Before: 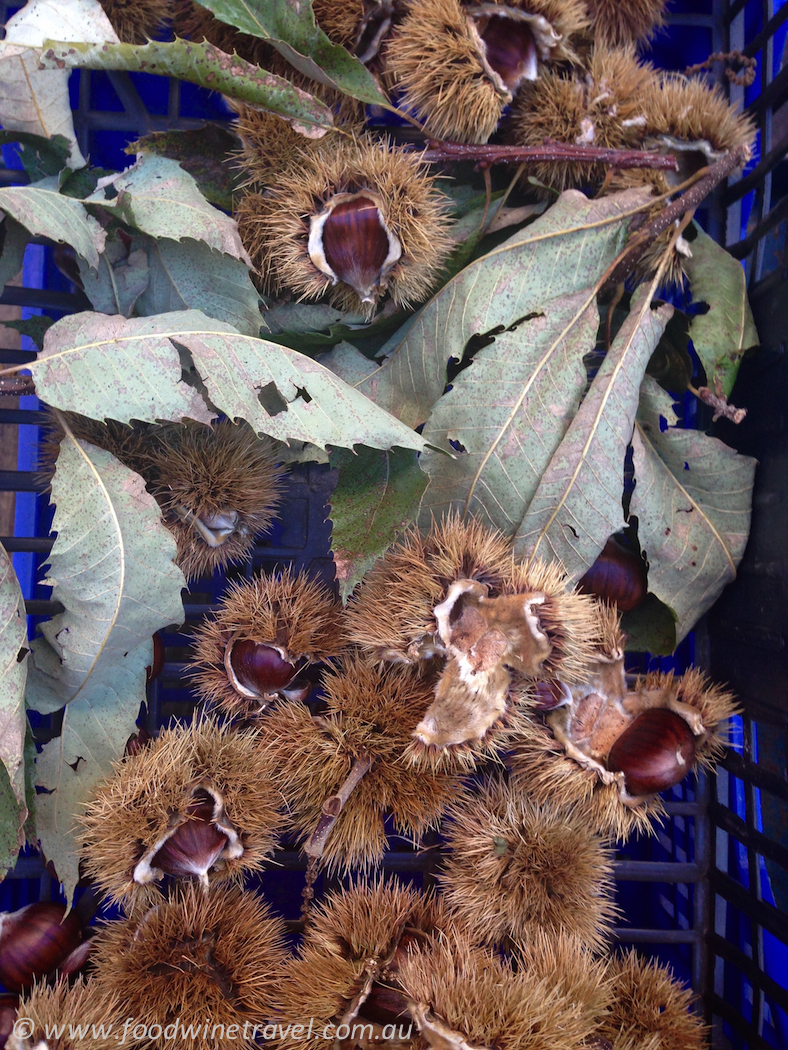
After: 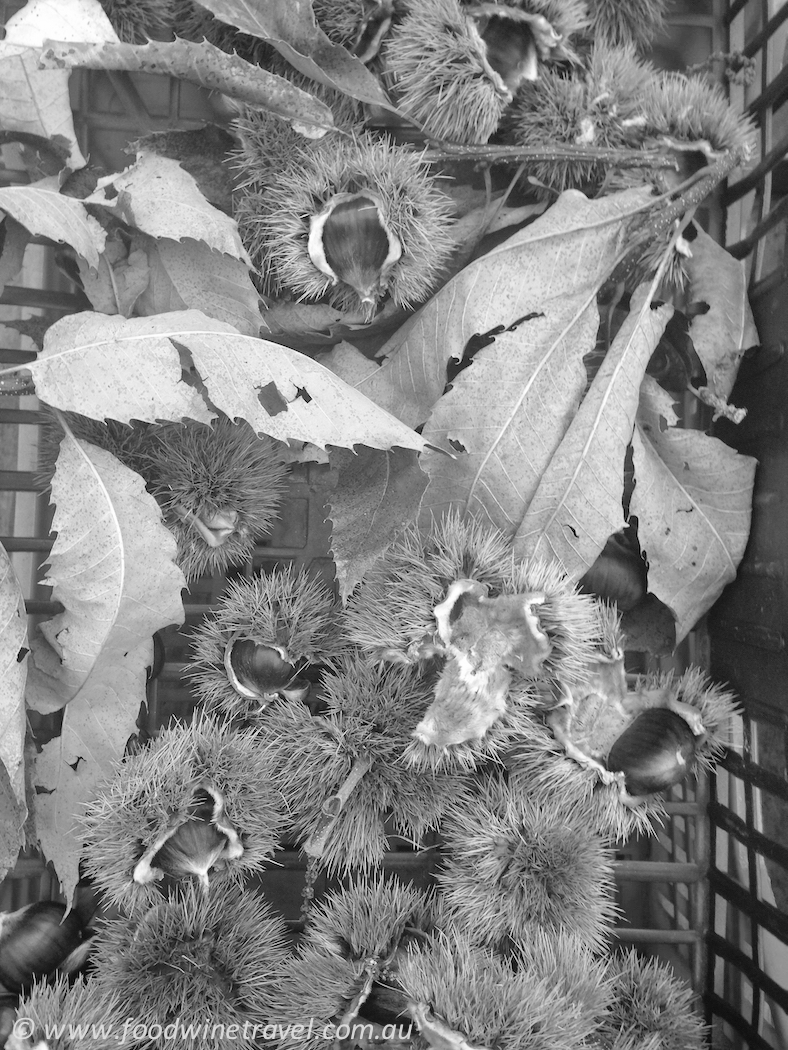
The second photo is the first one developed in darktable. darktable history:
contrast brightness saturation: brightness 0.183, saturation -0.489
color calibration: output gray [0.18, 0.41, 0.41, 0], x 0.366, y 0.379, temperature 4399.75 K, saturation algorithm version 1 (2020)
shadows and highlights: shadows 33.29, highlights -47.81, compress 49.94%, soften with gaussian
